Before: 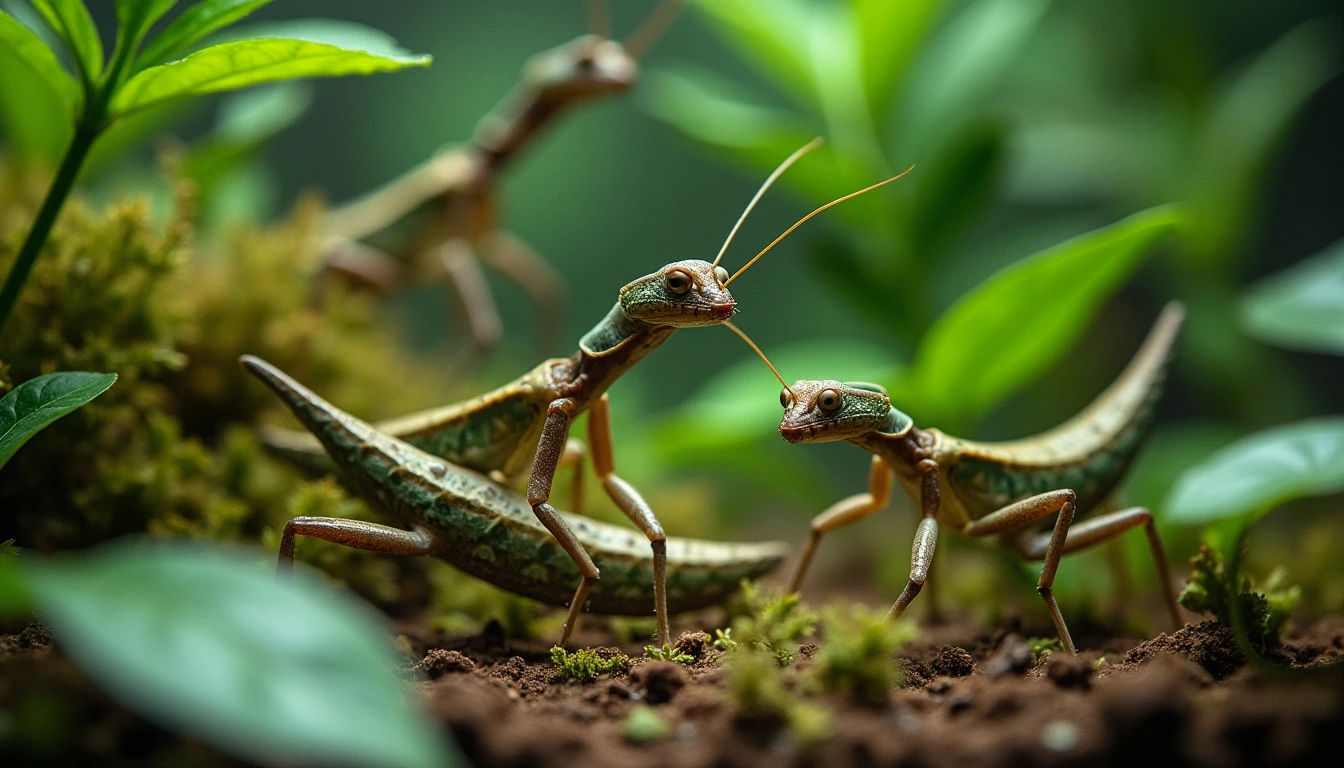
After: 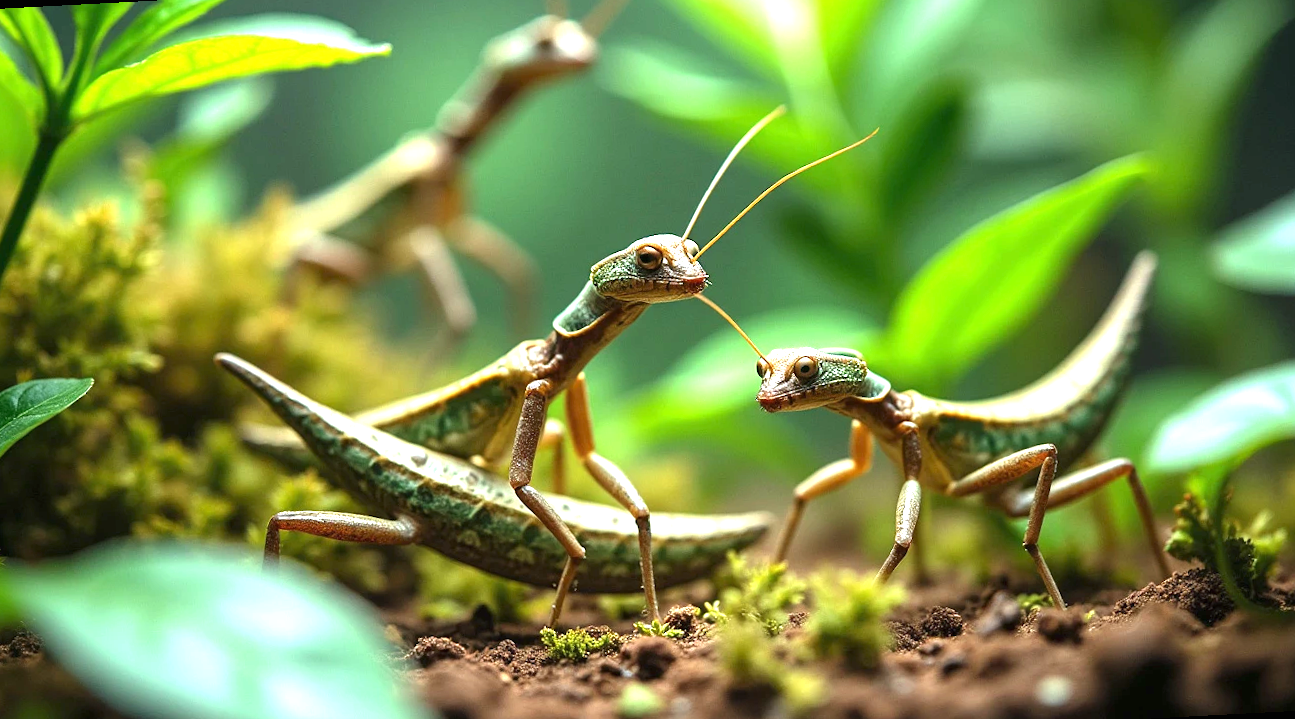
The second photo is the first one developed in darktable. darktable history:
exposure: black level correction 0, exposure 1.388 EV, compensate exposure bias true, compensate highlight preservation false
rotate and perspective: rotation -3°, crop left 0.031, crop right 0.968, crop top 0.07, crop bottom 0.93
